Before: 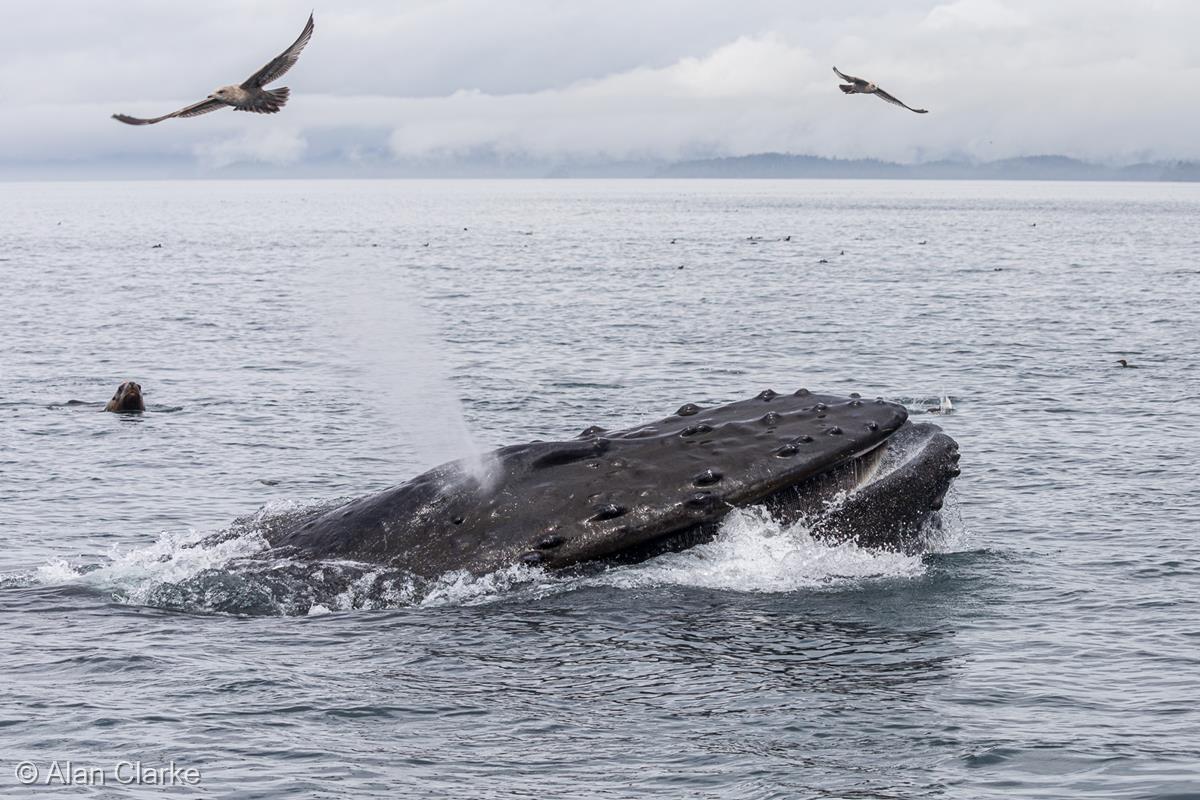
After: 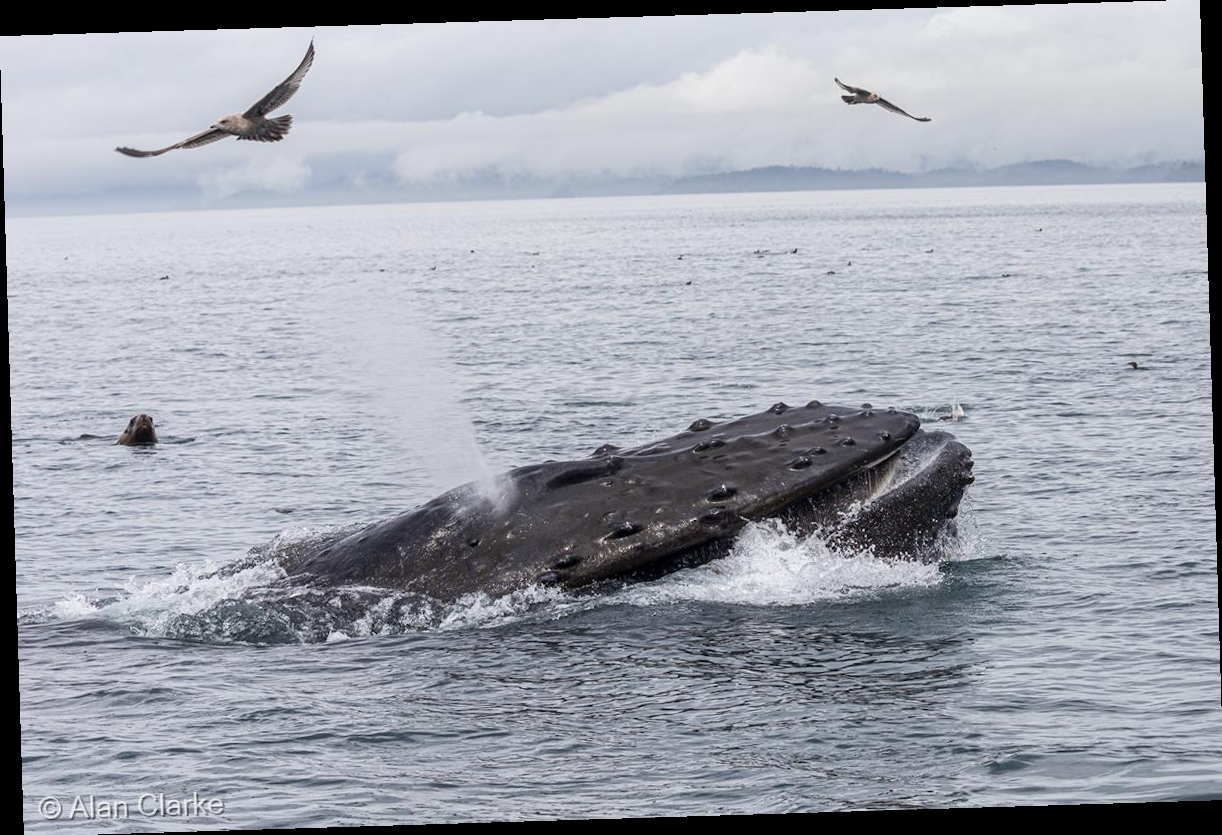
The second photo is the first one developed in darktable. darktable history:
white balance: emerald 1
rotate and perspective: rotation -1.75°, automatic cropping off
